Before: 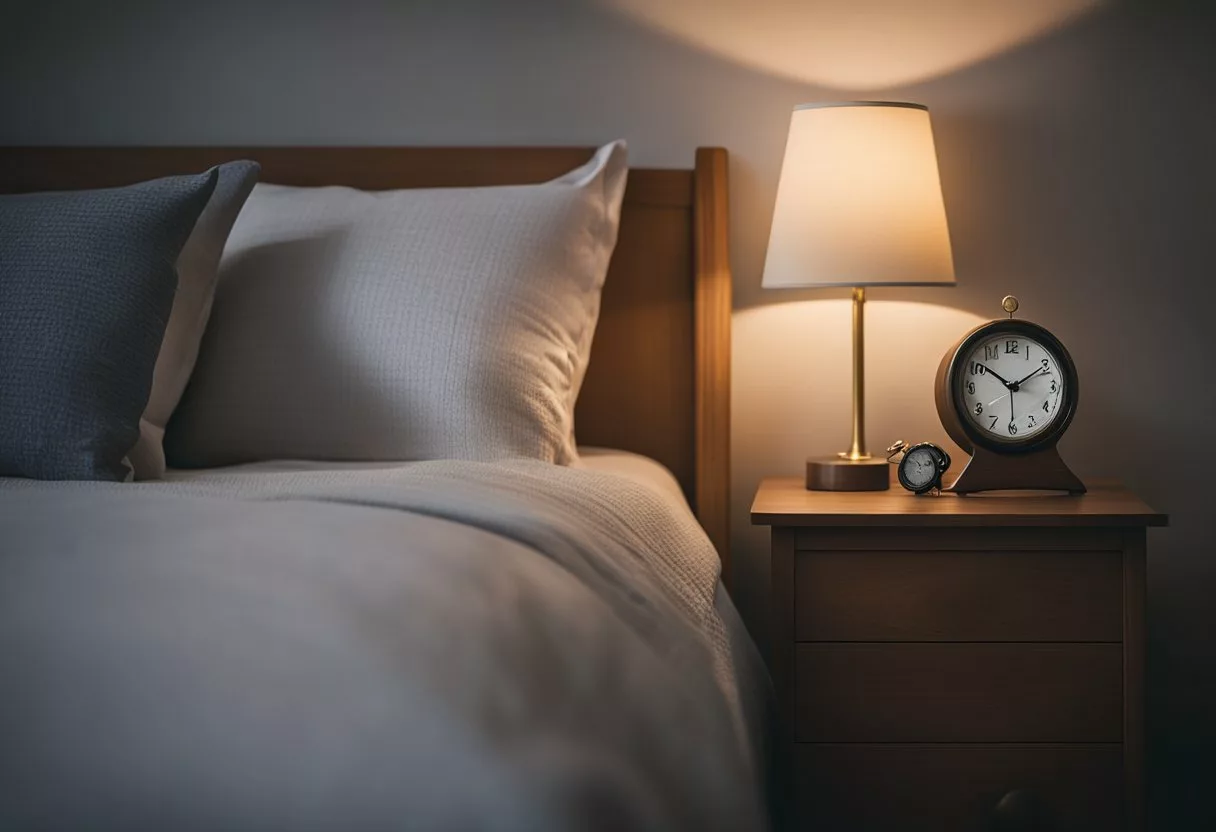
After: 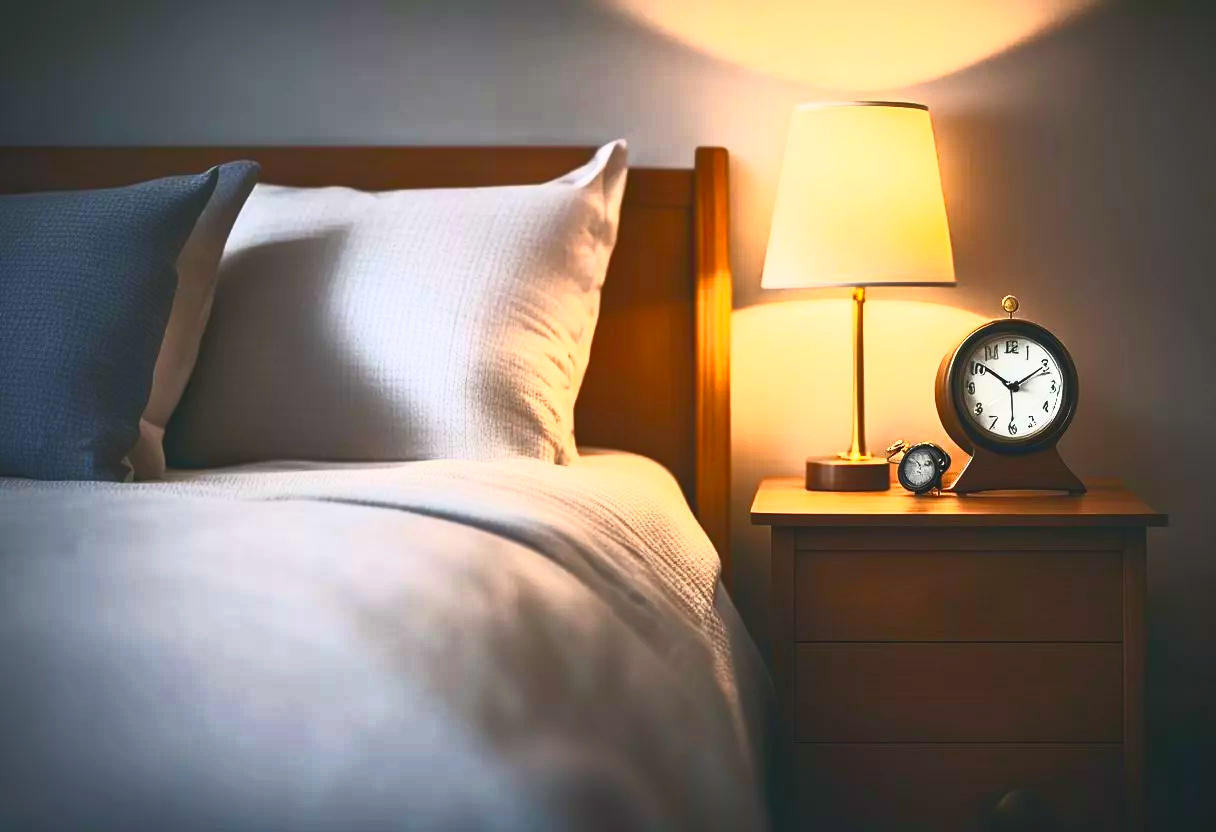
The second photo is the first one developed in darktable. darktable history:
vignetting: fall-off start 100.37%, fall-off radius 72.18%, width/height ratio 1.172
contrast brightness saturation: contrast 0.985, brightness 0.982, saturation 0.983
